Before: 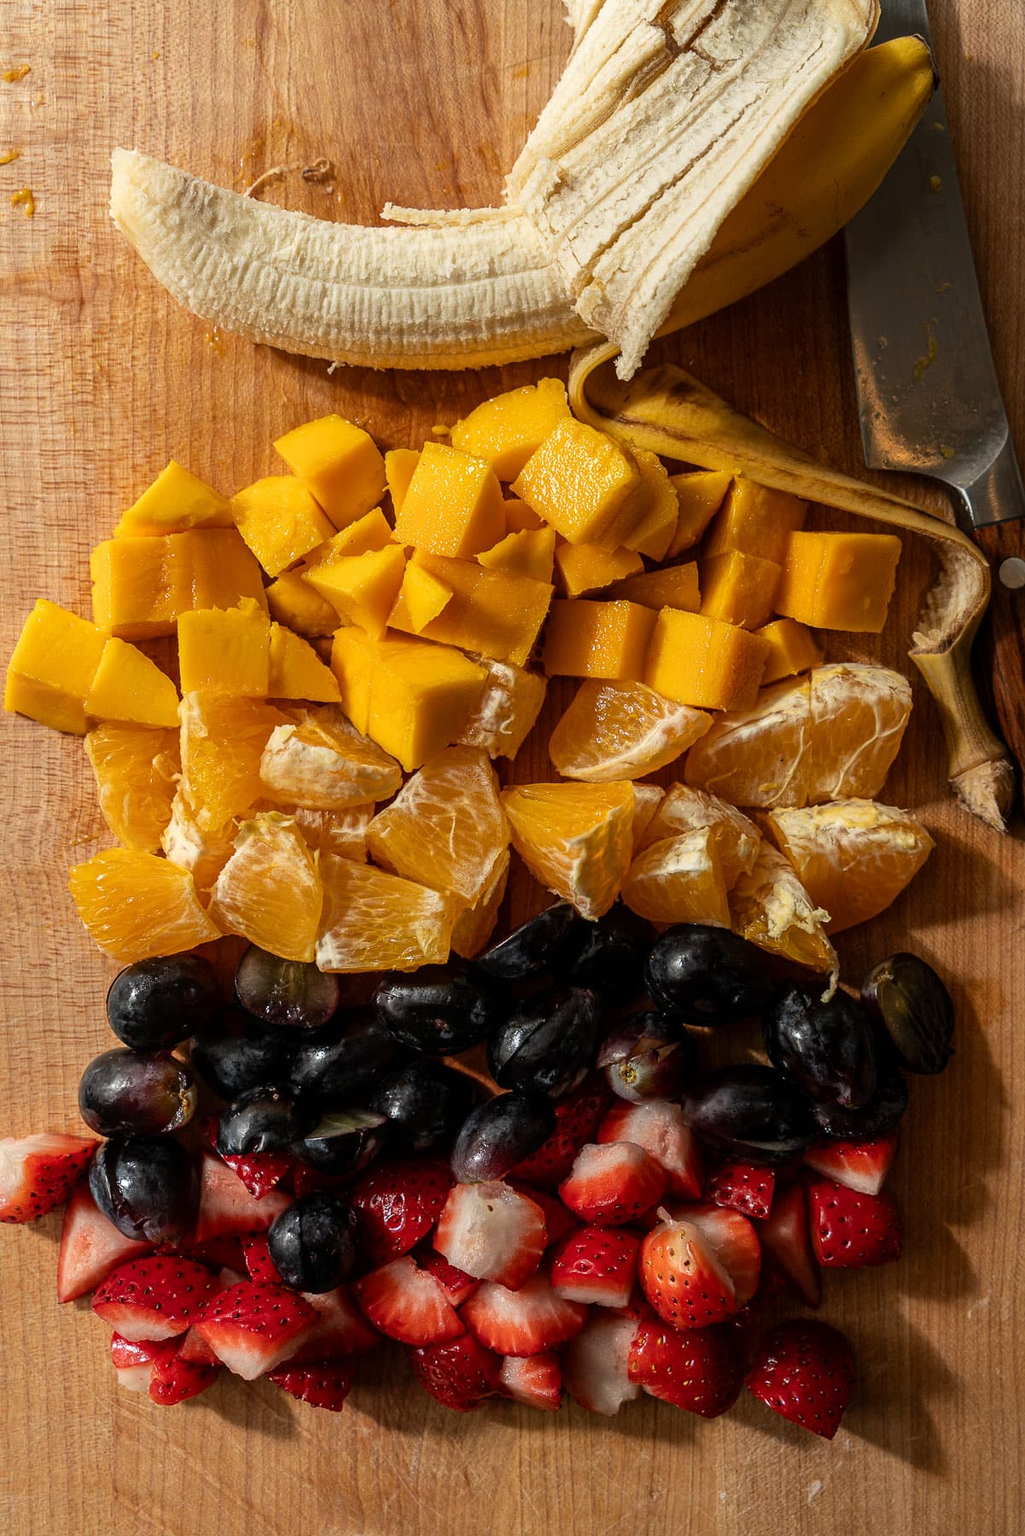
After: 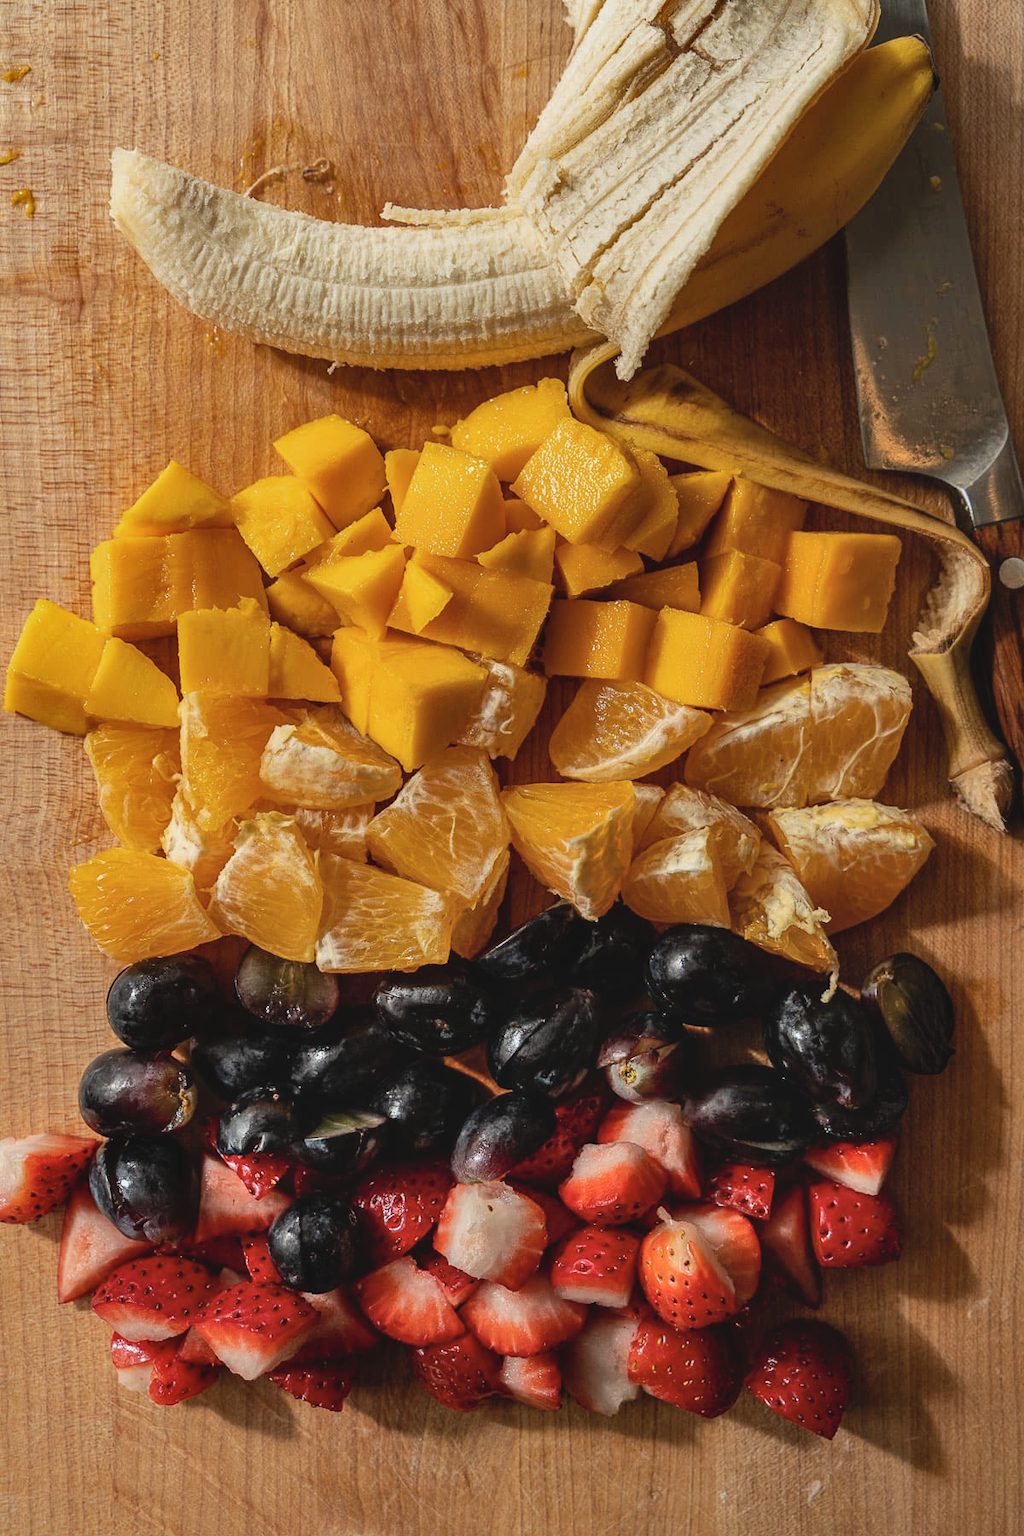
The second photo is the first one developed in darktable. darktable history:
contrast brightness saturation: contrast -0.1, saturation -0.1
shadows and highlights: soften with gaussian
